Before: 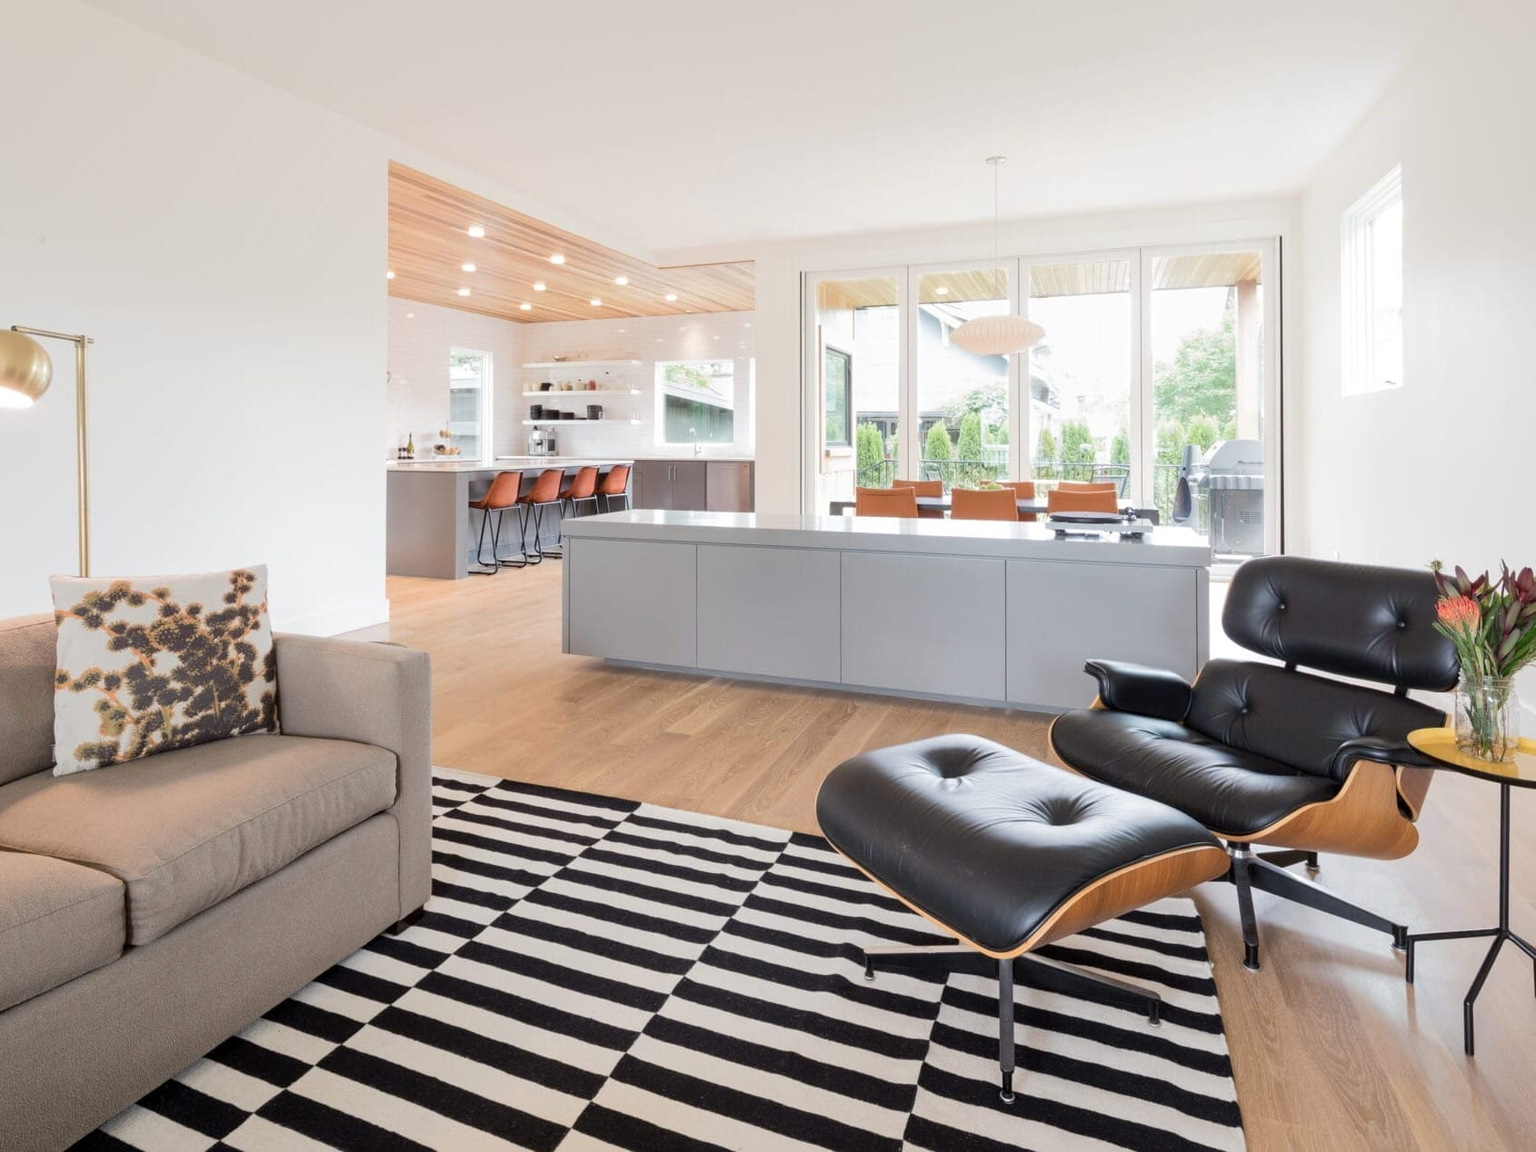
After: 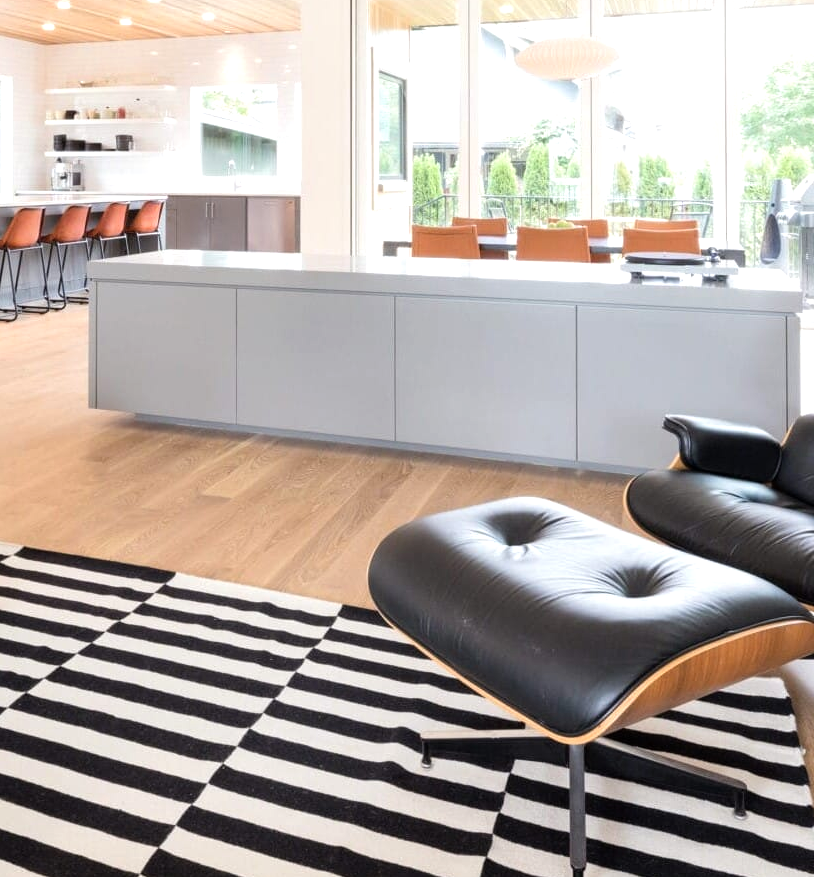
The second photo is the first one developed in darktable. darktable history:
crop: left 31.402%, top 24.555%, right 20.374%, bottom 6.237%
tone equalizer: -8 EV -0.454 EV, -7 EV -0.403 EV, -6 EV -0.37 EV, -5 EV -0.217 EV, -3 EV 0.188 EV, -2 EV 0.318 EV, -1 EV 0.395 EV, +0 EV 0.402 EV
